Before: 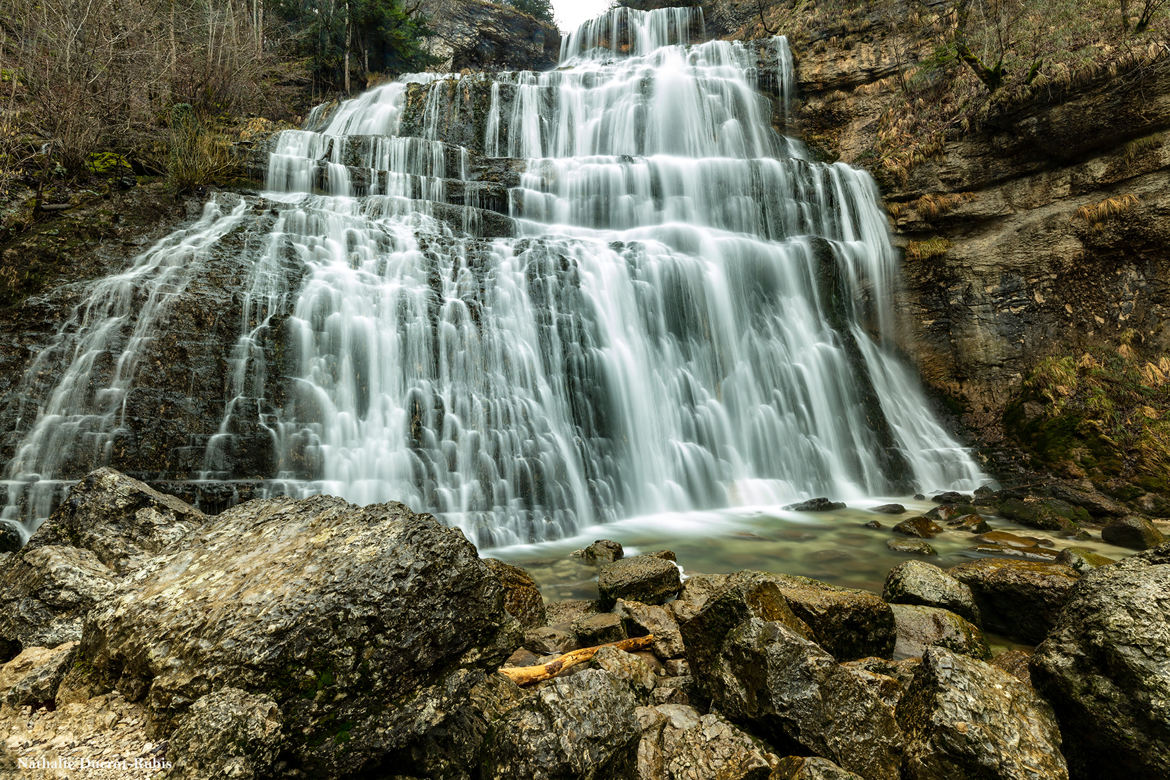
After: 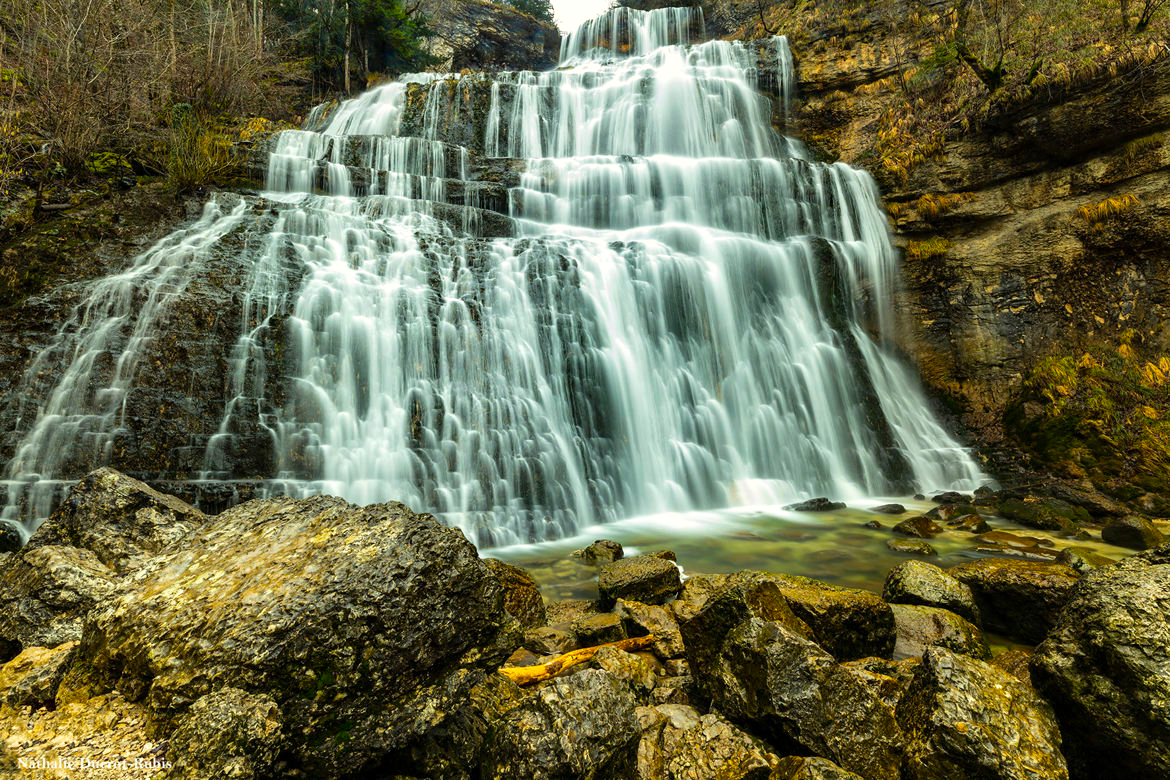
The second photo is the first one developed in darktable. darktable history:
color balance rgb: highlights gain › luminance 6.635%, highlights gain › chroma 1.987%, highlights gain › hue 90.06°, linear chroma grading › shadows -29.83%, linear chroma grading › global chroma 35.555%, perceptual saturation grading › global saturation 19.827%, global vibrance 9.637%
